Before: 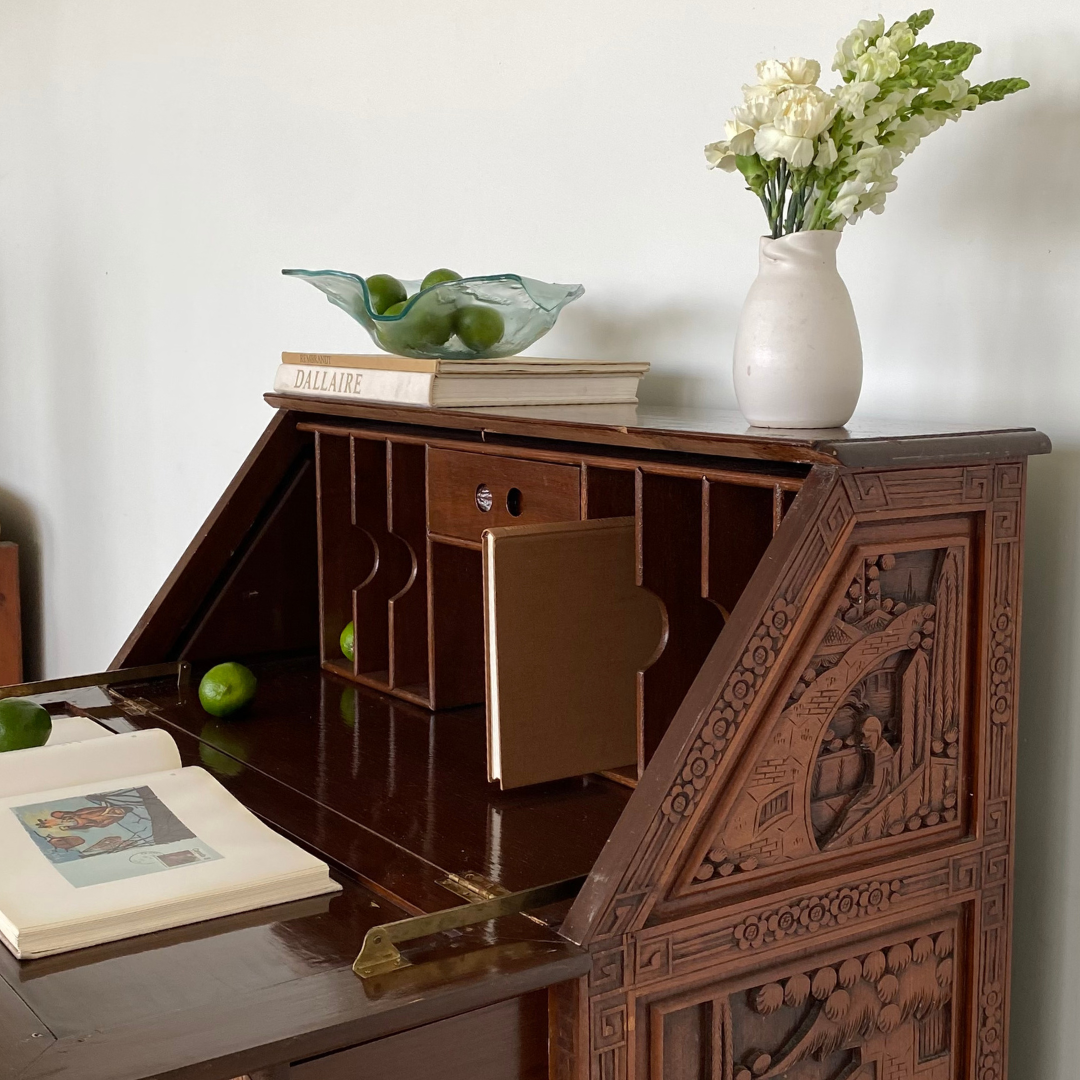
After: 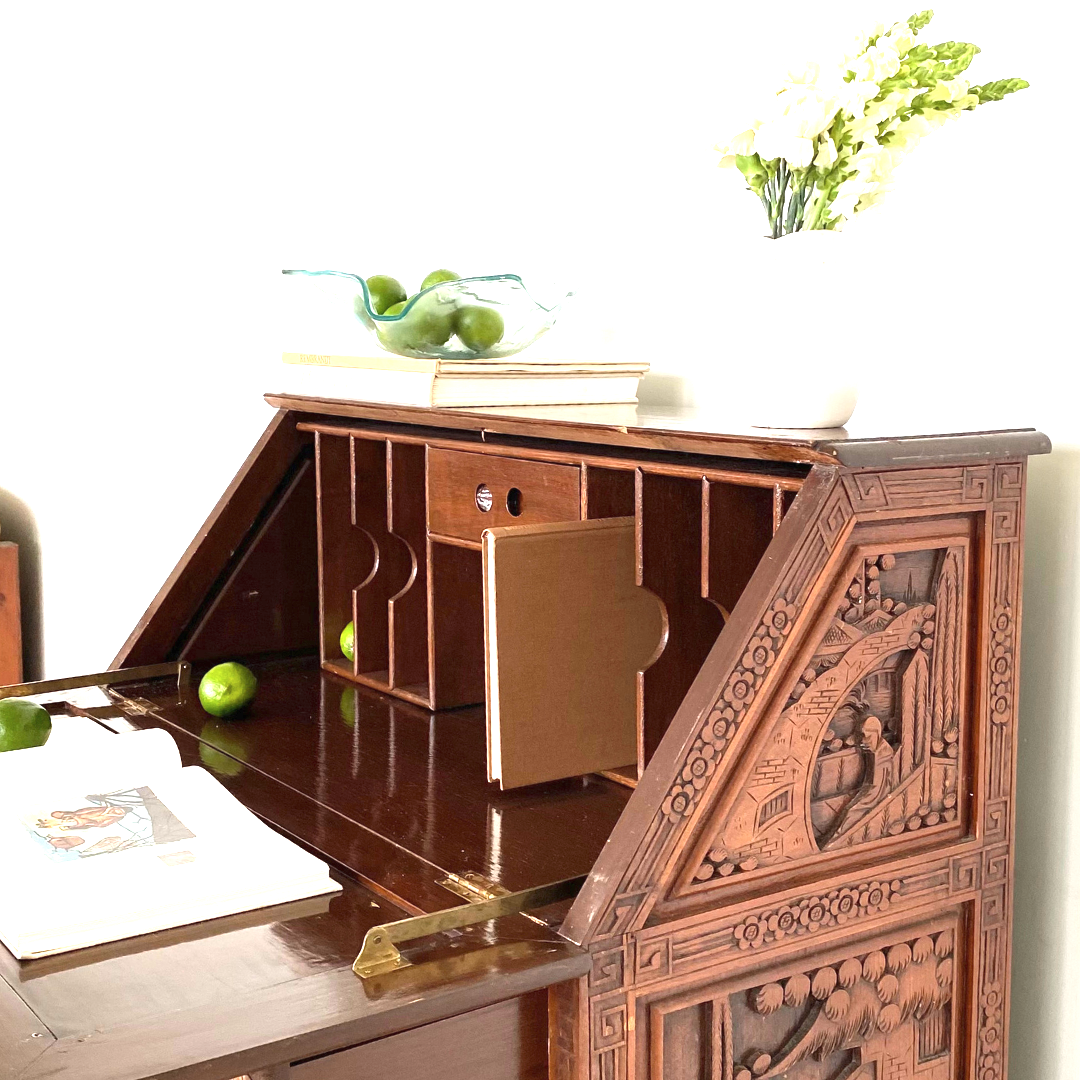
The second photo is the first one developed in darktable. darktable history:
exposure: black level correction 0, exposure 1.917 EV, compensate highlight preservation false
contrast brightness saturation: contrast 0.01, saturation -0.064
